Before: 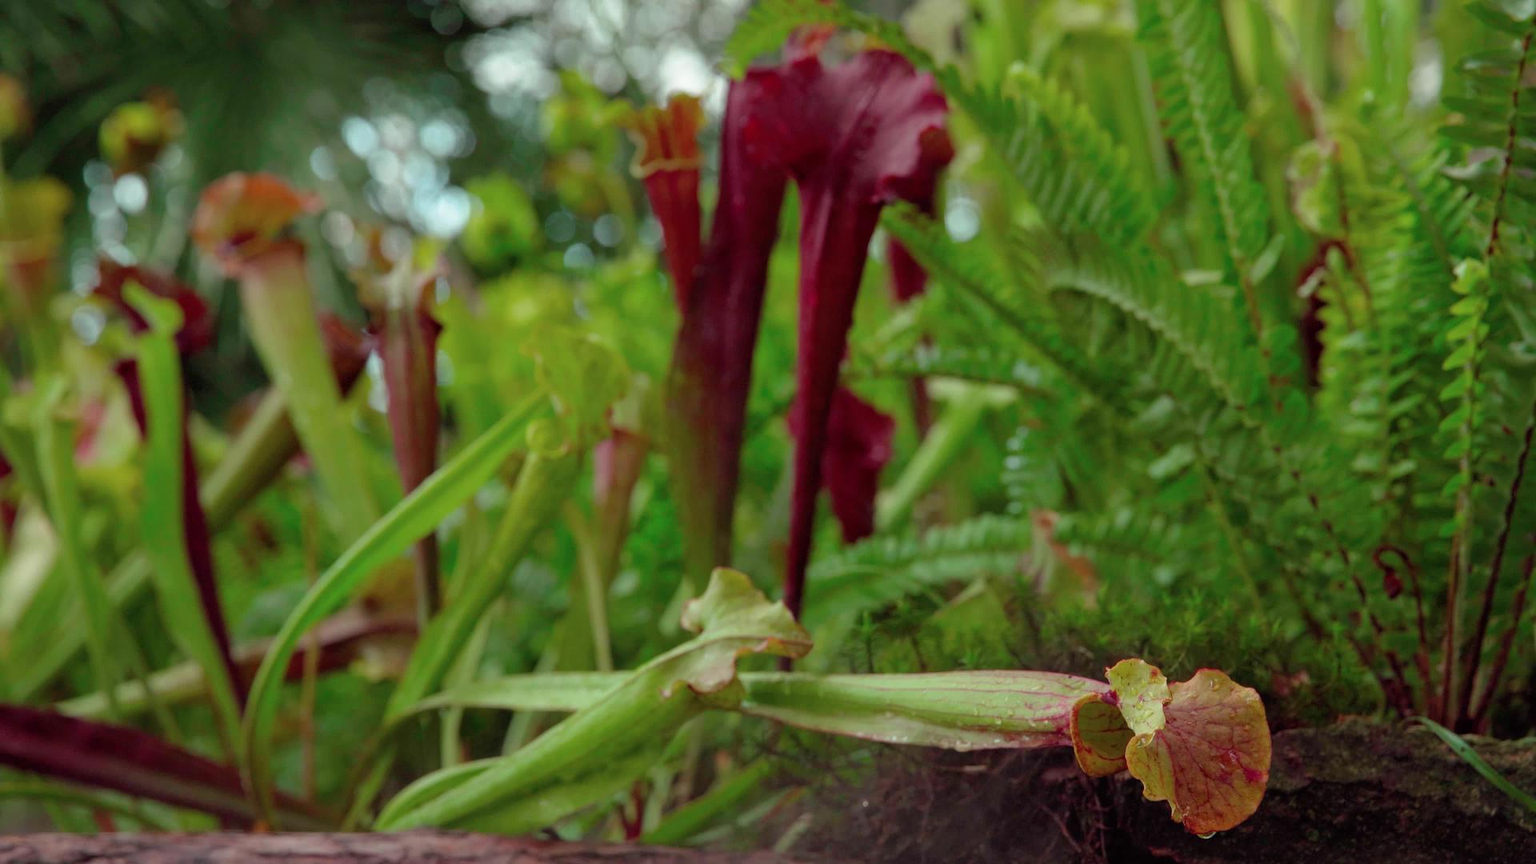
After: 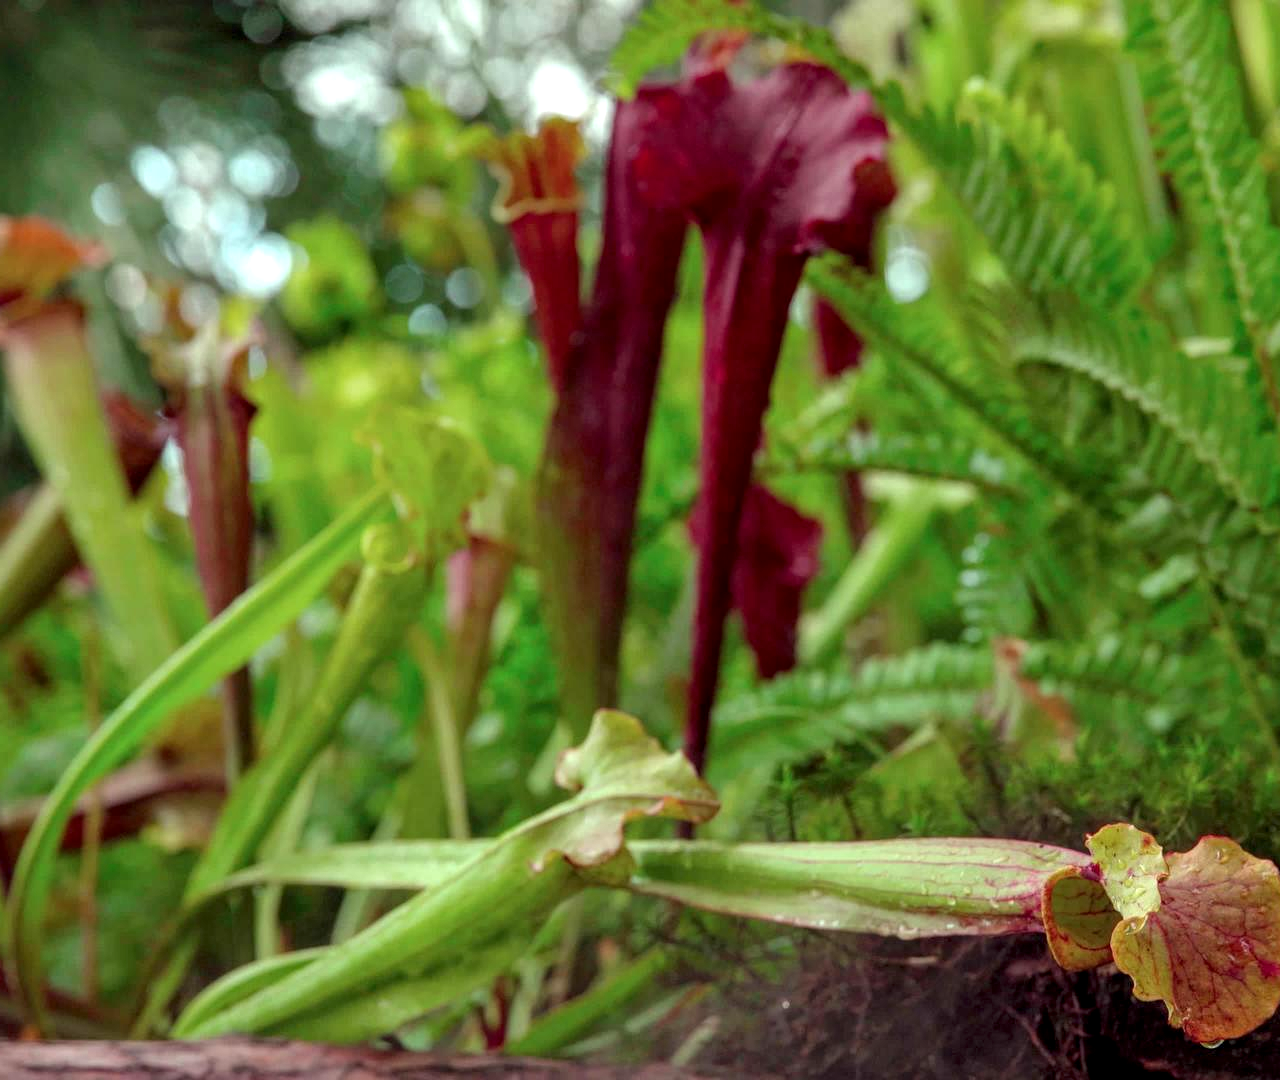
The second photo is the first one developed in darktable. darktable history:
exposure: black level correction 0.001, exposure 0.5 EV, compensate exposure bias true, compensate highlight preservation false
crop and rotate: left 15.446%, right 17.836%
local contrast: detail 130%
